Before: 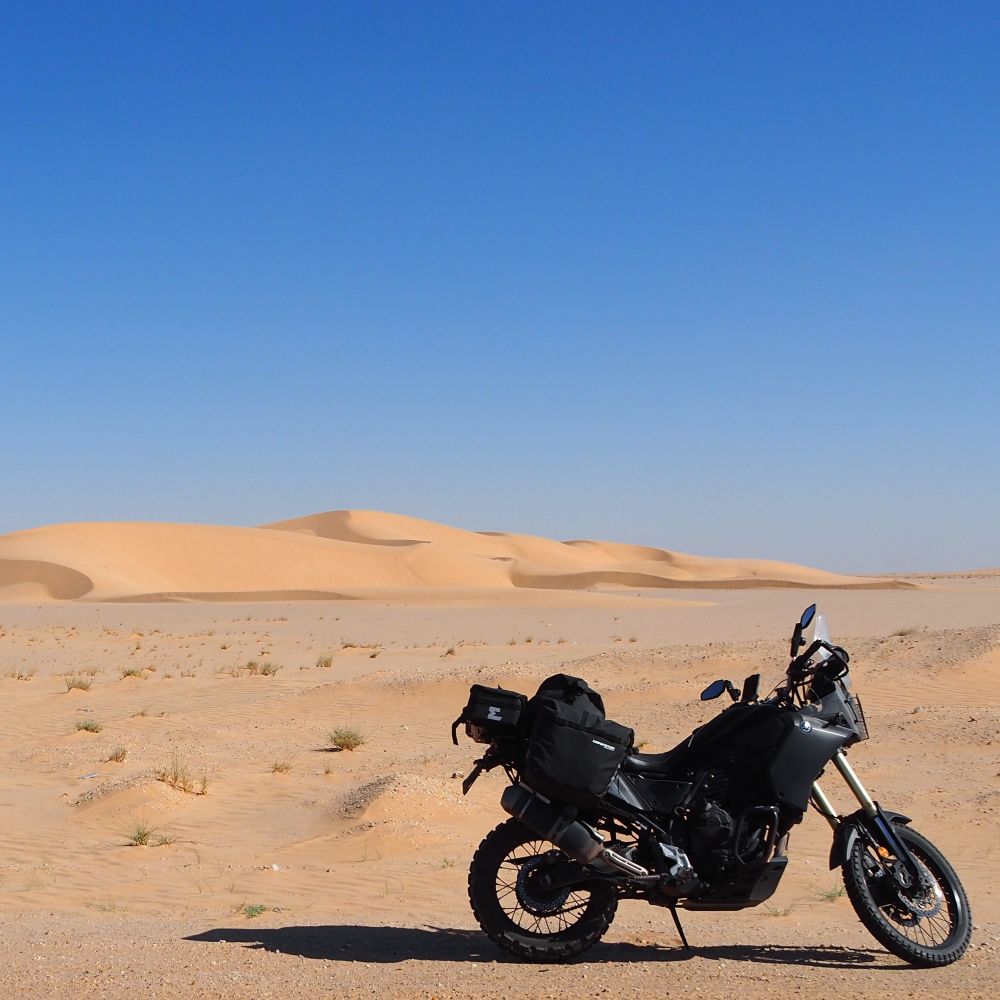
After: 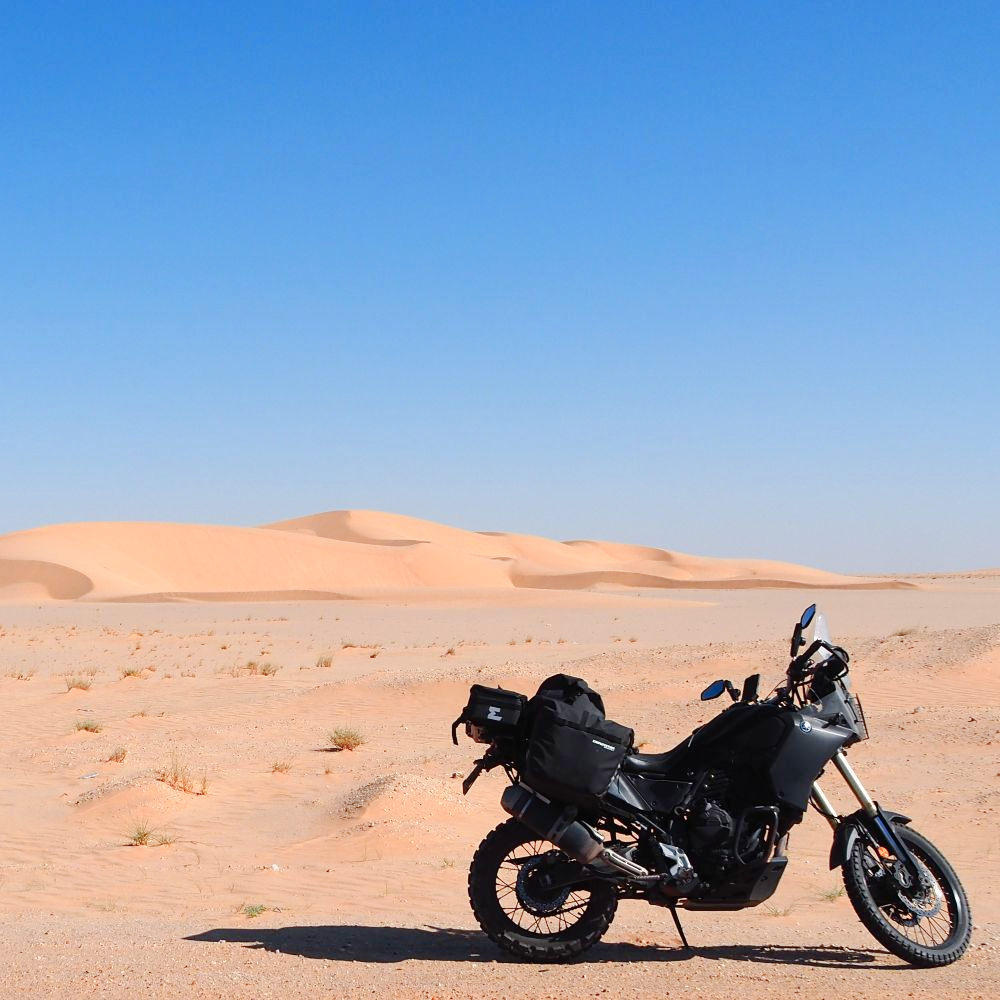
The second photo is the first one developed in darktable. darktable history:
tone curve: curves: ch0 [(0, 0) (0.003, 0.004) (0.011, 0.015) (0.025, 0.033) (0.044, 0.058) (0.069, 0.091) (0.1, 0.131) (0.136, 0.179) (0.177, 0.233) (0.224, 0.296) (0.277, 0.364) (0.335, 0.434) (0.399, 0.511) (0.468, 0.584) (0.543, 0.656) (0.623, 0.729) (0.709, 0.799) (0.801, 0.874) (0.898, 0.936) (1, 1)], preserve colors none
rgb levels: preserve colors max RGB
color zones: curves: ch1 [(0.263, 0.53) (0.376, 0.287) (0.487, 0.512) (0.748, 0.547) (1, 0.513)]; ch2 [(0.262, 0.45) (0.751, 0.477)], mix 31.98%
